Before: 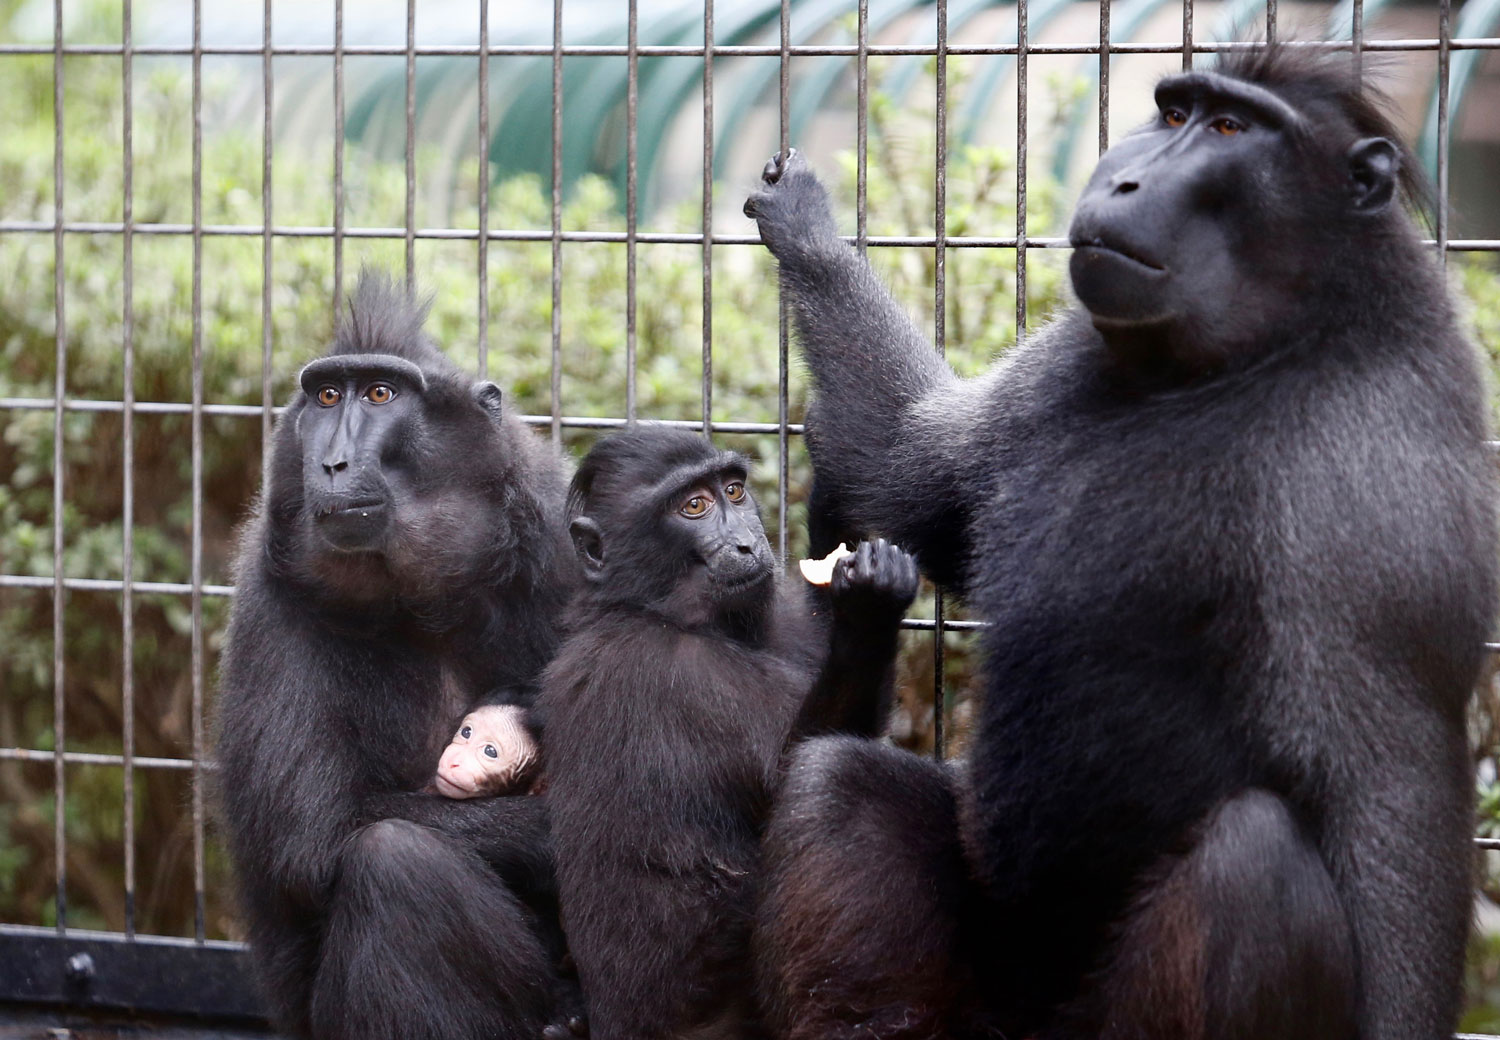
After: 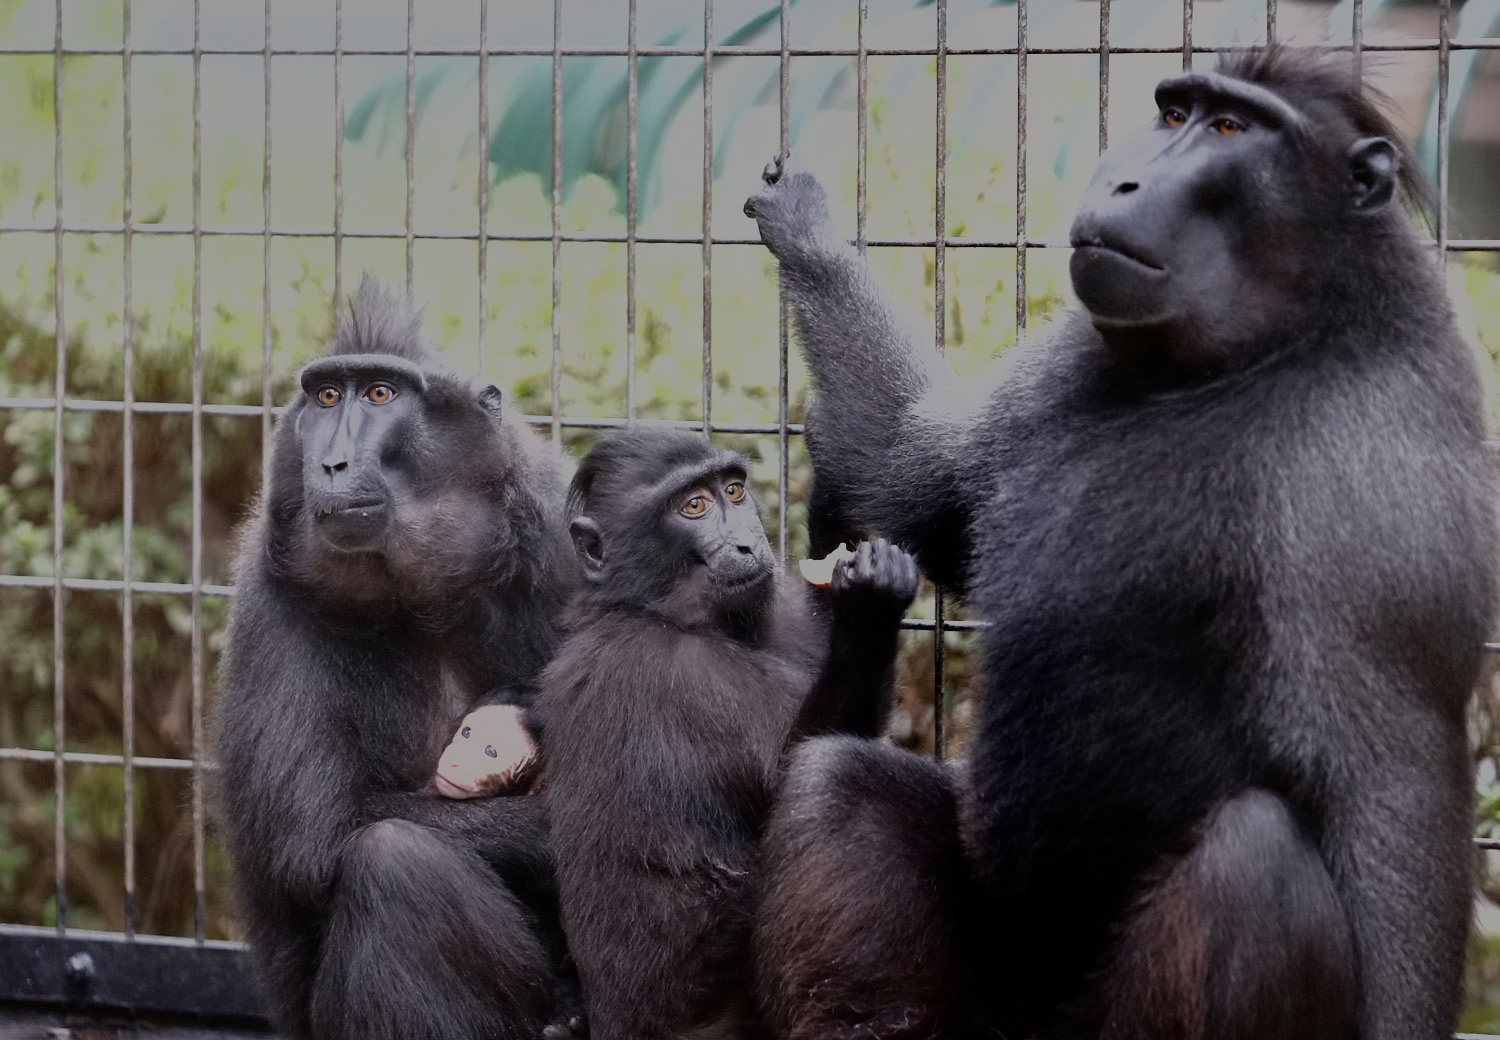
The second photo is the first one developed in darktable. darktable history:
contrast equalizer: octaves 7, y [[0.5 ×6], [0.5 ×6], [0.5 ×6], [0 ×6], [0, 0, 0, 0.581, 0.011, 0]]
shadows and highlights: shadows 5.02, soften with gaussian
filmic rgb: black relative exposure -12.97 EV, white relative exposure 4.05 EV, target white luminance 85.053%, hardness 6.31, latitude 42.88%, contrast 0.86, shadows ↔ highlights balance 9.29%
